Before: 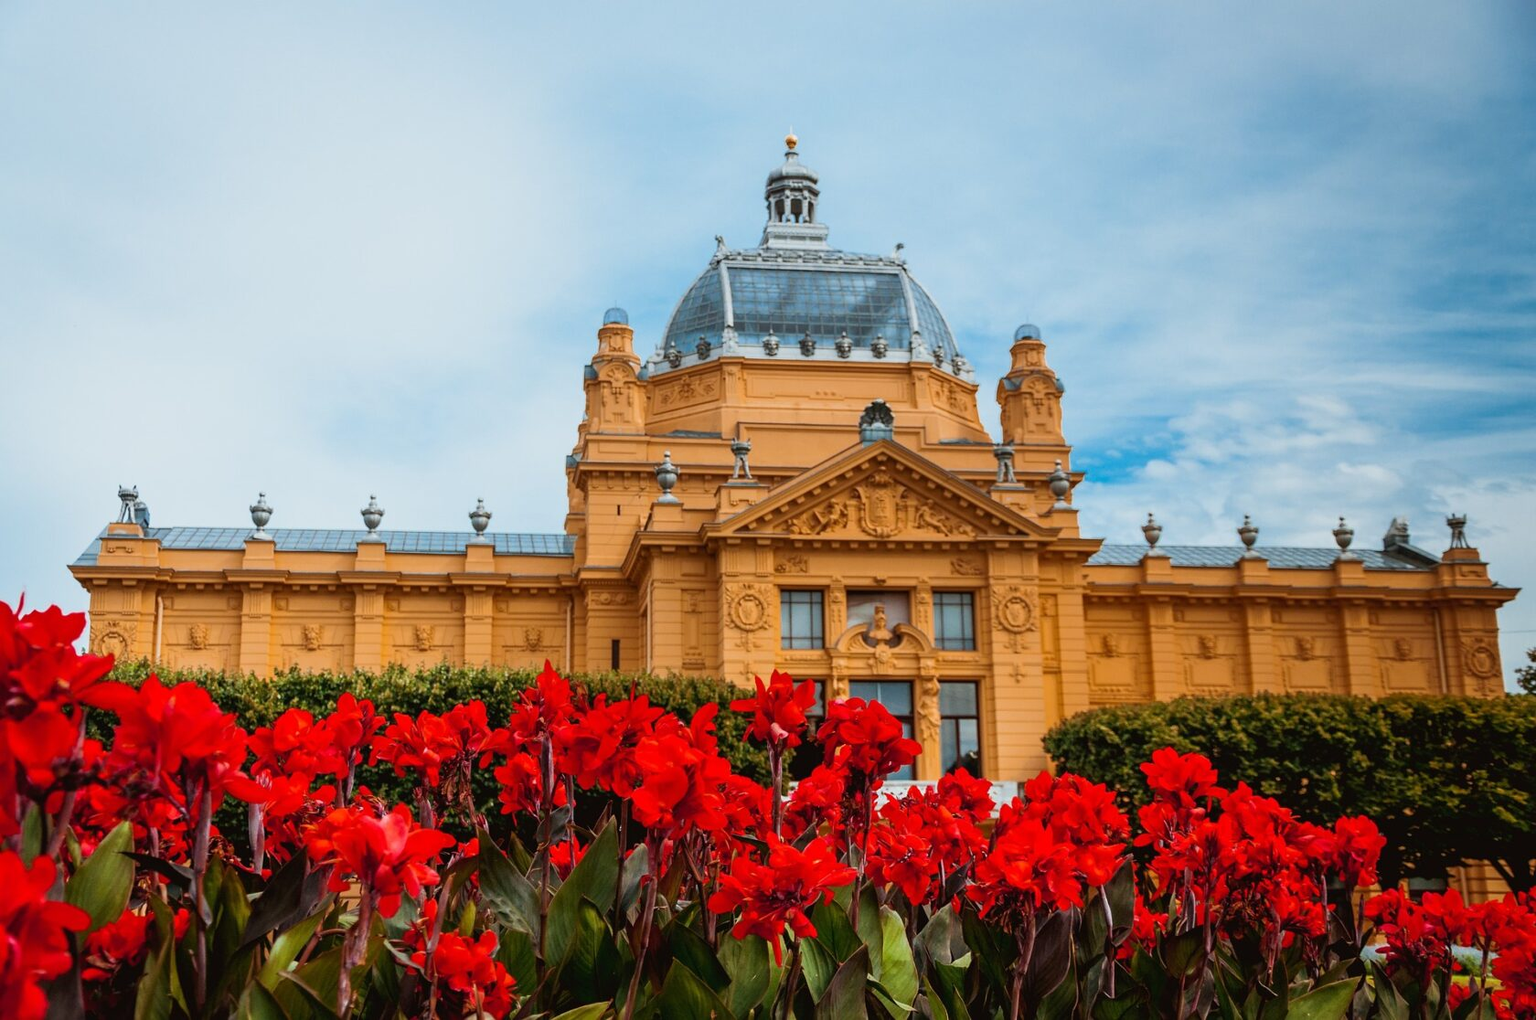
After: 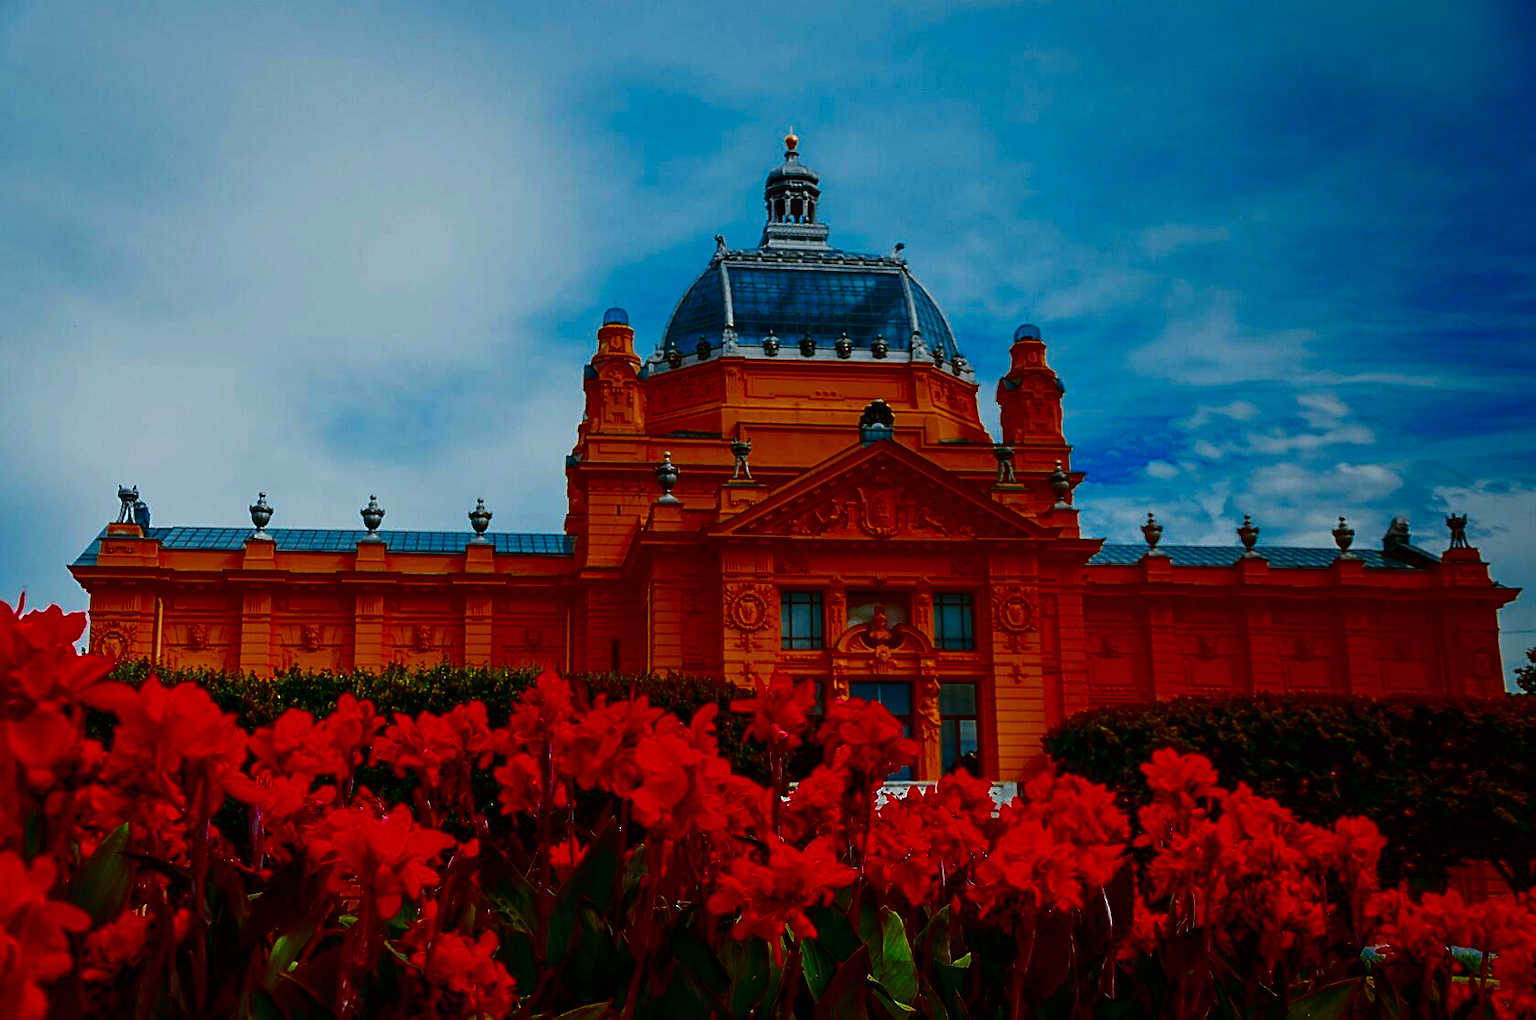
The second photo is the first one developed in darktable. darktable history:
contrast brightness saturation: brightness -1, saturation 1
sharpen: on, module defaults
